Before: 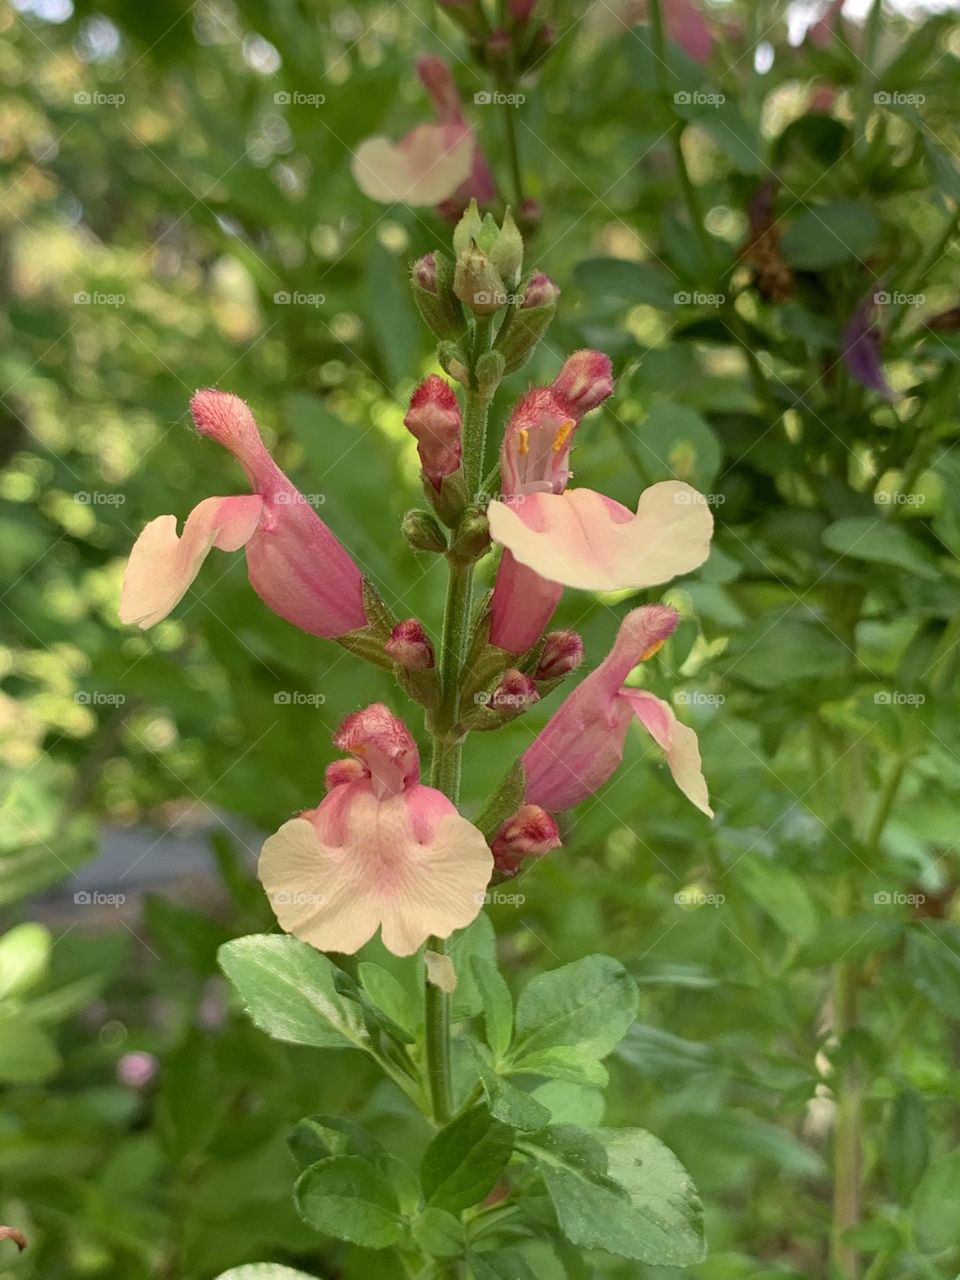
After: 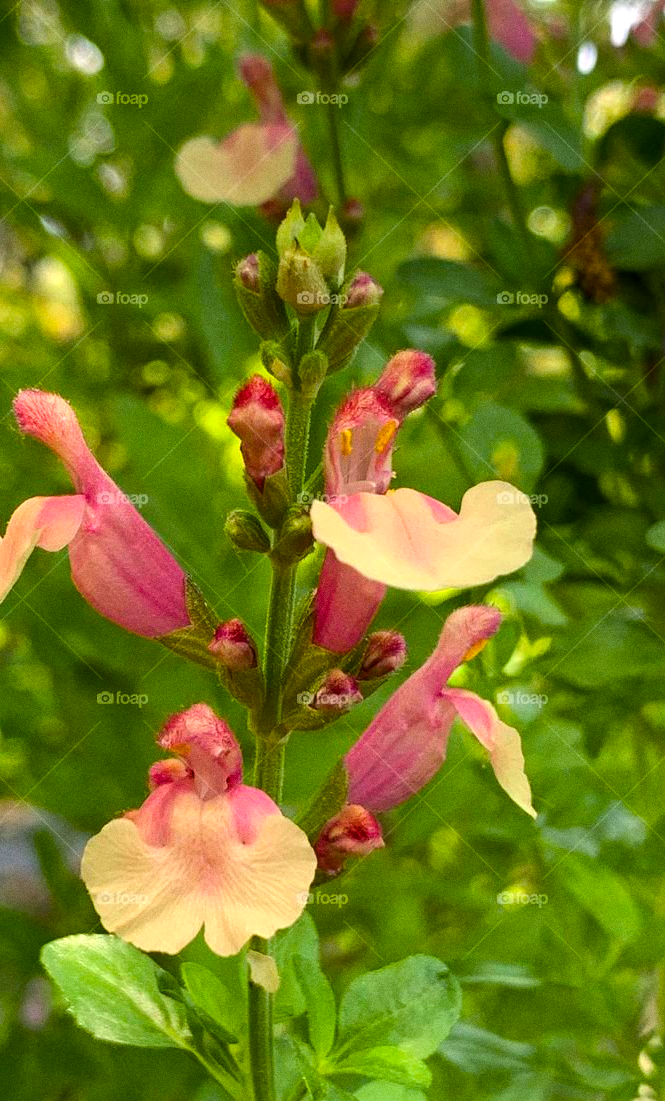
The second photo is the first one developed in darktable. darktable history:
tone equalizer: -8 EV -0.417 EV, -7 EV -0.389 EV, -6 EV -0.333 EV, -5 EV -0.222 EV, -3 EV 0.222 EV, -2 EV 0.333 EV, -1 EV 0.389 EV, +0 EV 0.417 EV, edges refinement/feathering 500, mask exposure compensation -1.25 EV, preserve details no
color balance rgb: linear chroma grading › global chroma 15%, perceptual saturation grading › global saturation 30%
crop: left 18.479%, right 12.2%, bottom 13.971%
grain: coarseness 0.09 ISO
